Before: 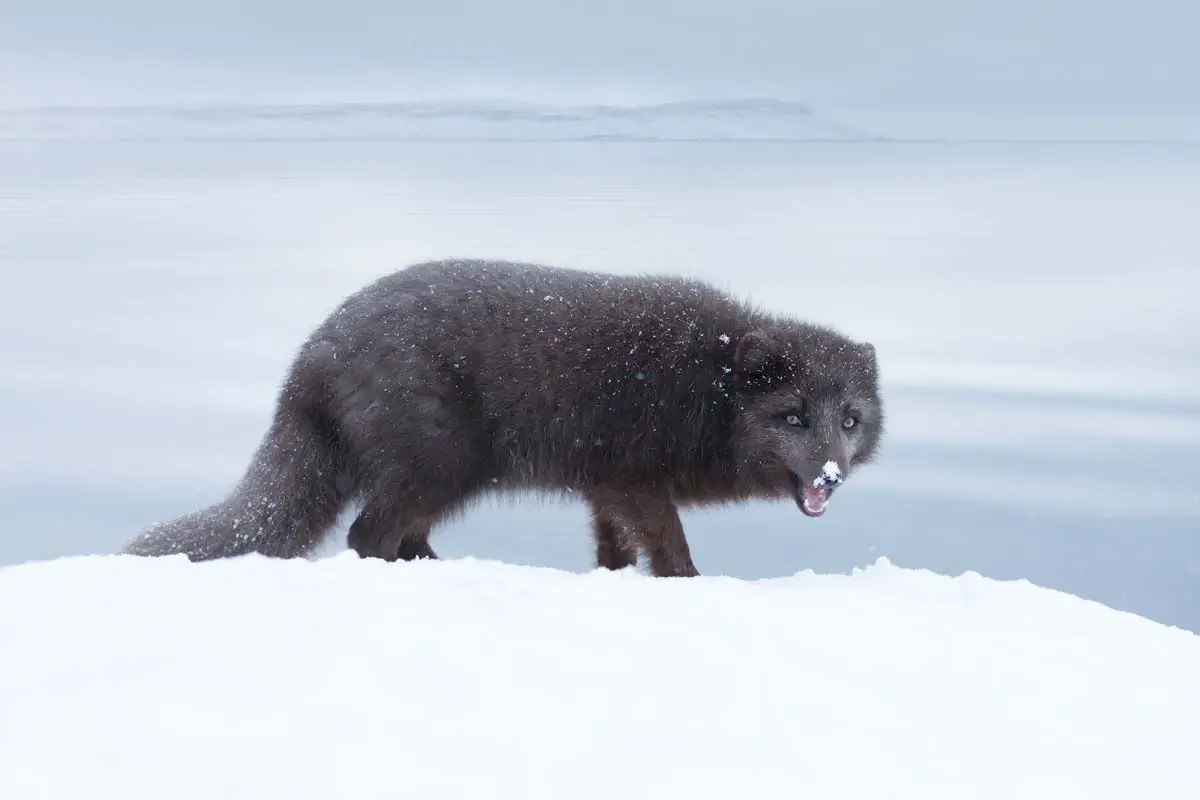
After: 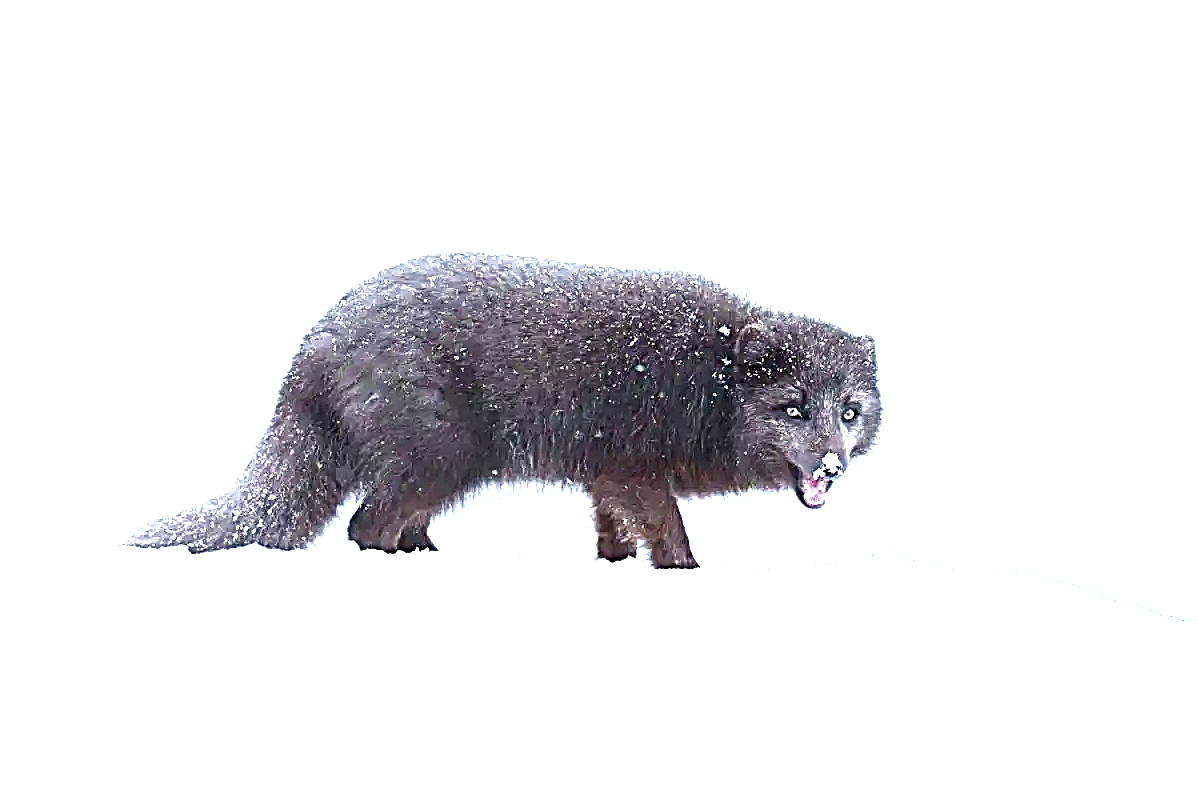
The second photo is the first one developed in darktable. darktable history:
crop: top 1.049%, right 0.001%
color balance rgb: perceptual saturation grading › mid-tones 6.33%, perceptual saturation grading › shadows 72.44%, perceptual brilliance grading › highlights 11.59%, contrast 5.05%
exposure: exposure 1.089 EV, compensate highlight preservation false
sharpen: radius 3.158, amount 1.731
